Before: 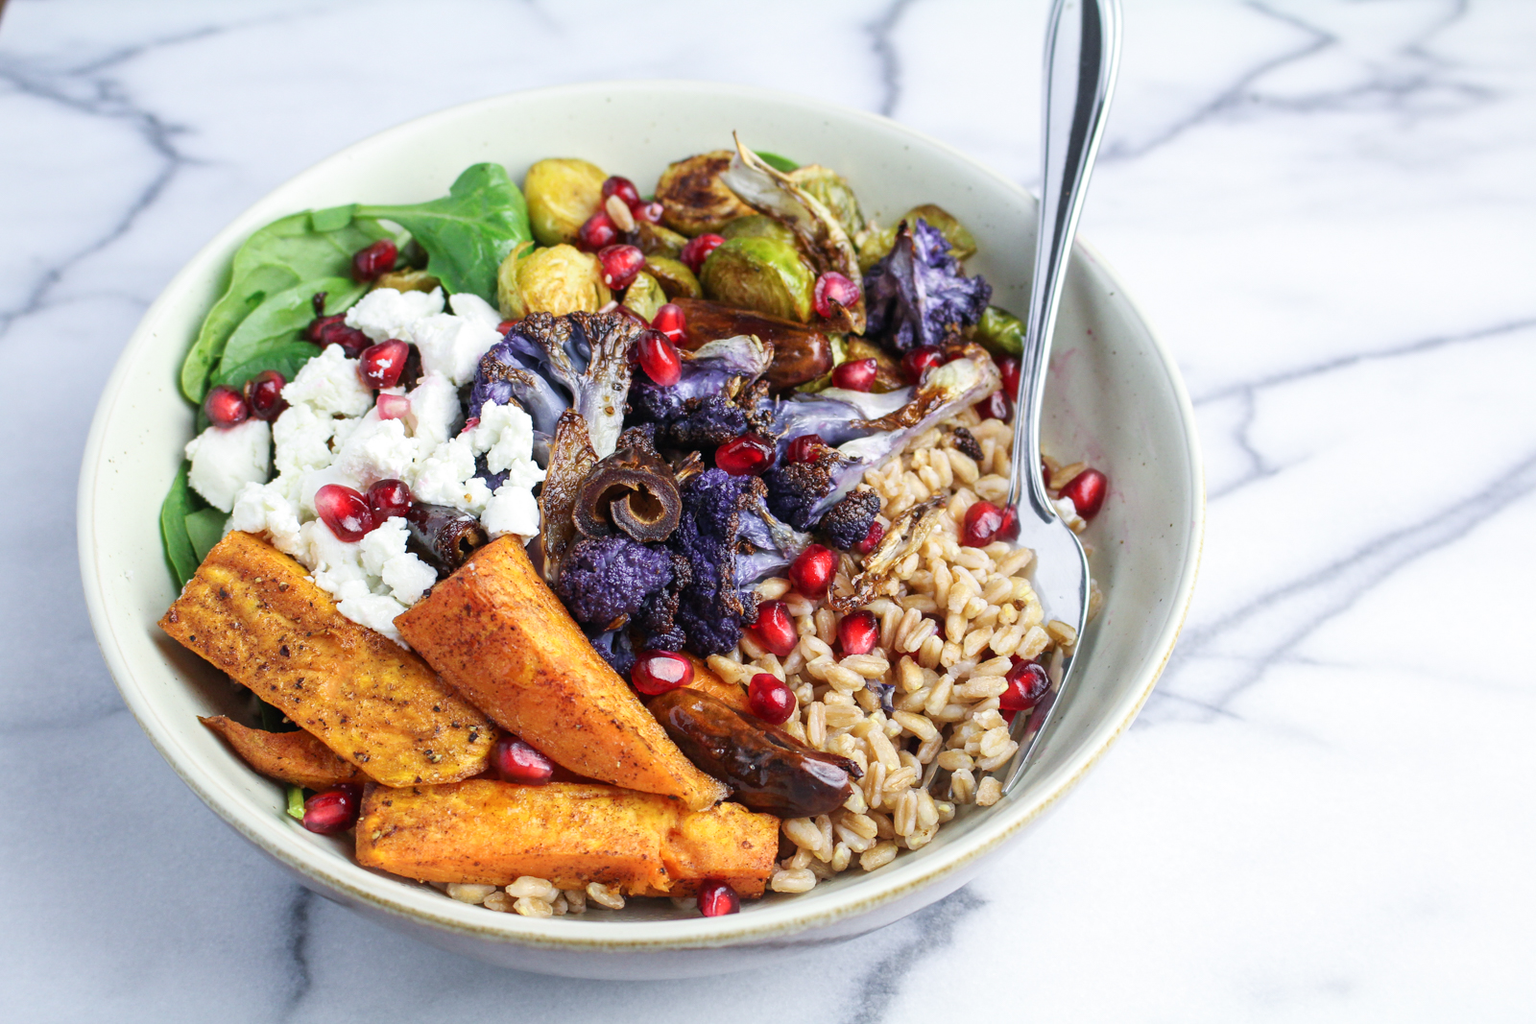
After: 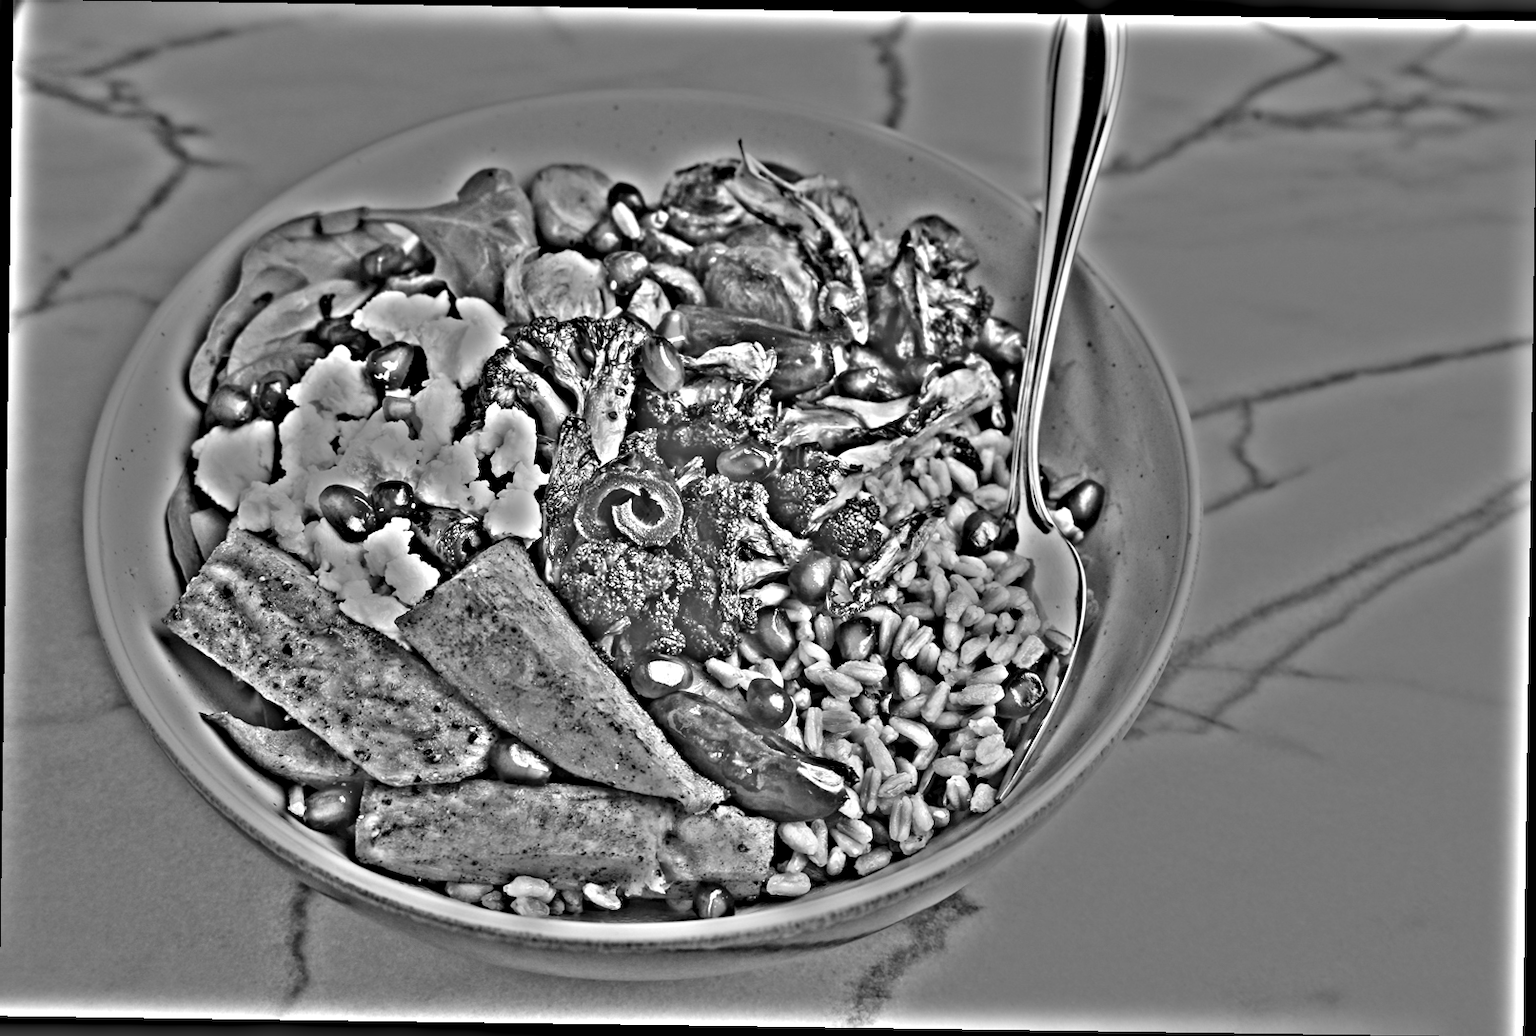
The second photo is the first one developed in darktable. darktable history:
rotate and perspective: rotation 0.8°, automatic cropping off
highpass: on, module defaults
